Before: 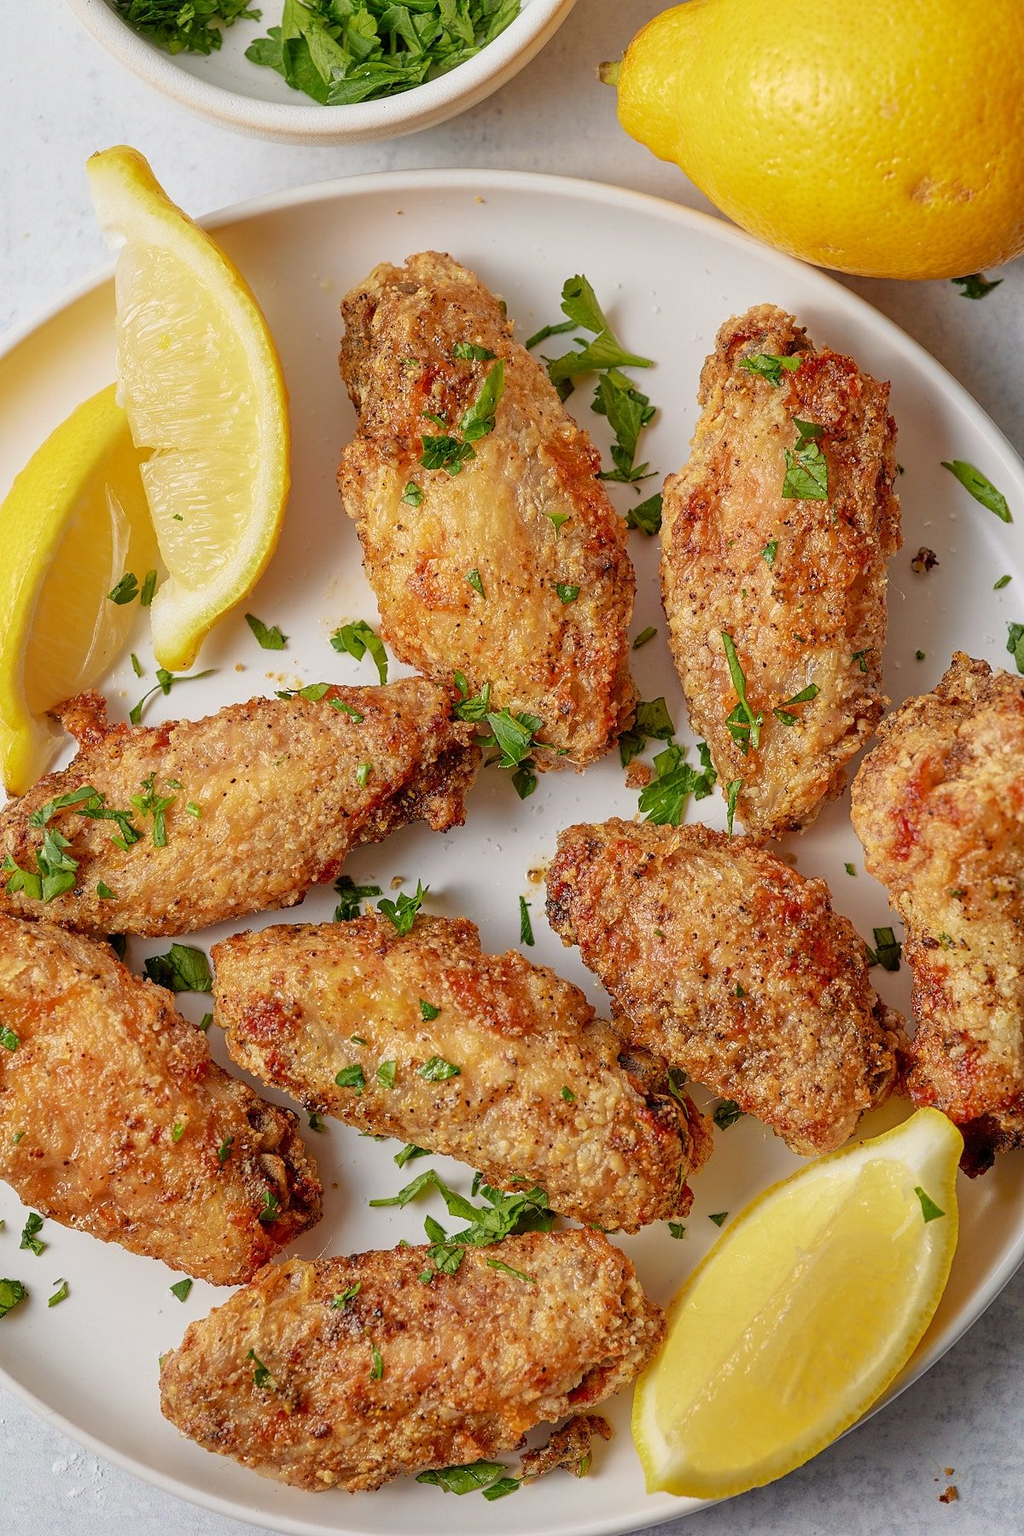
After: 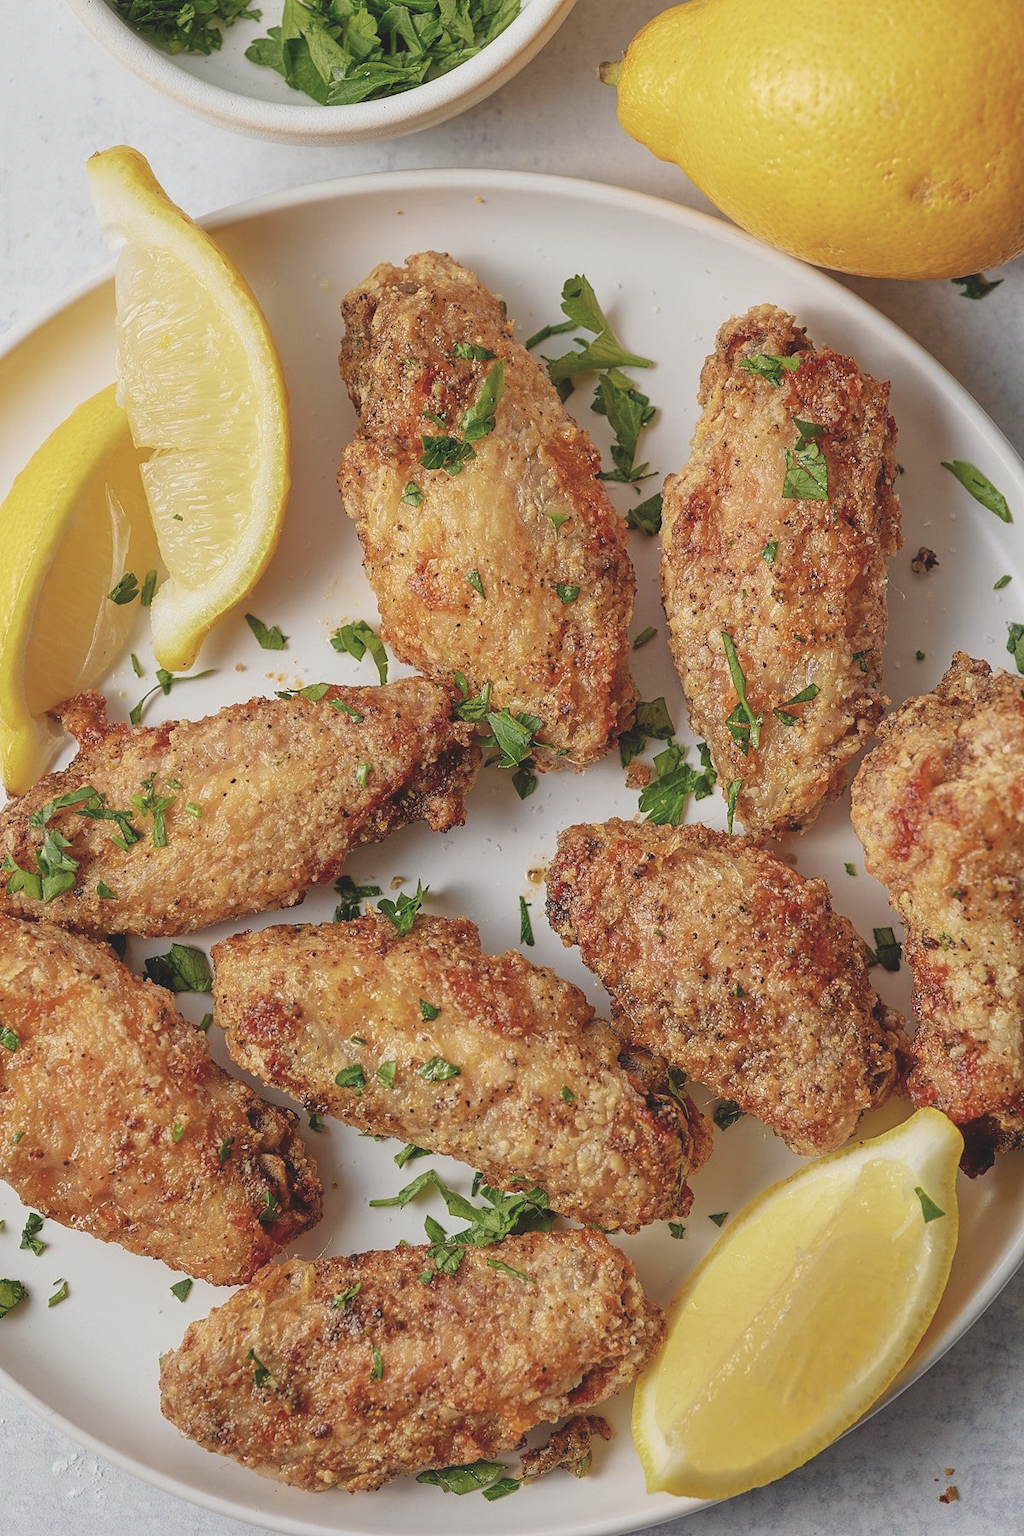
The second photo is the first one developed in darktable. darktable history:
exposure: black level correction -0.015, exposure -0.125 EV, compensate highlight preservation false
contrast brightness saturation: saturation -0.17
